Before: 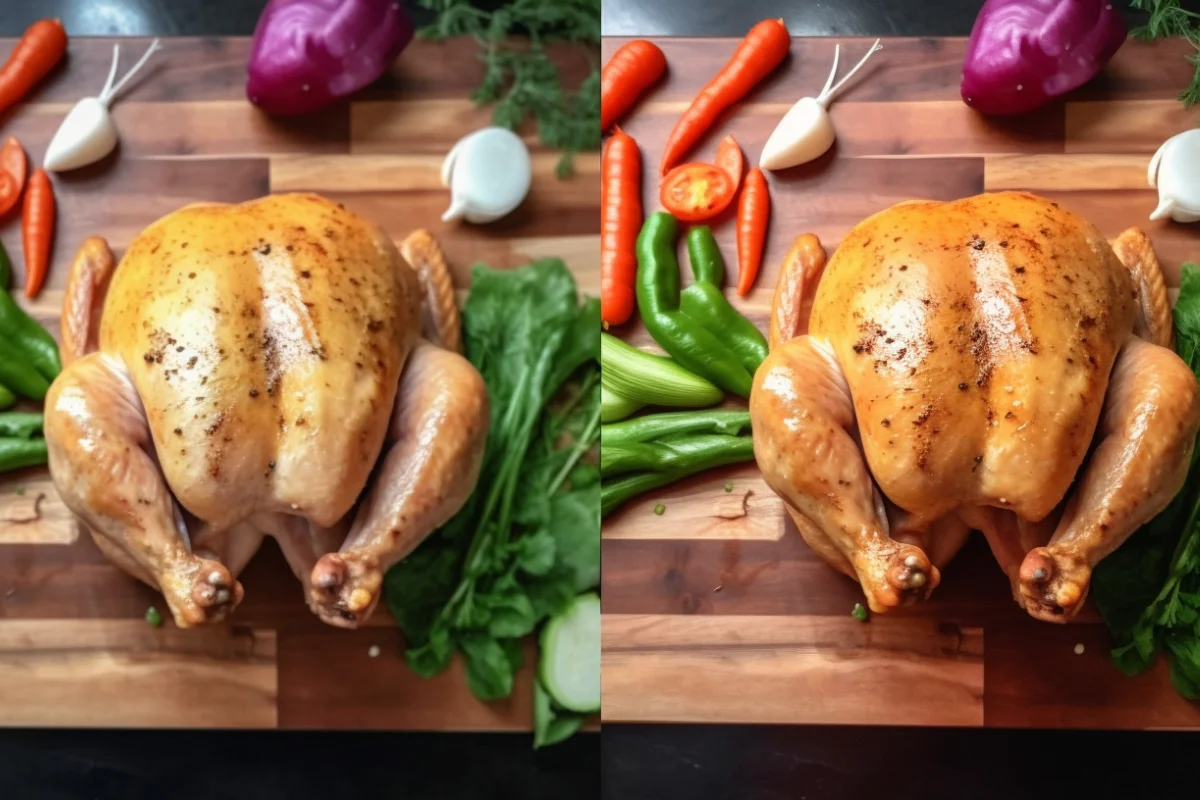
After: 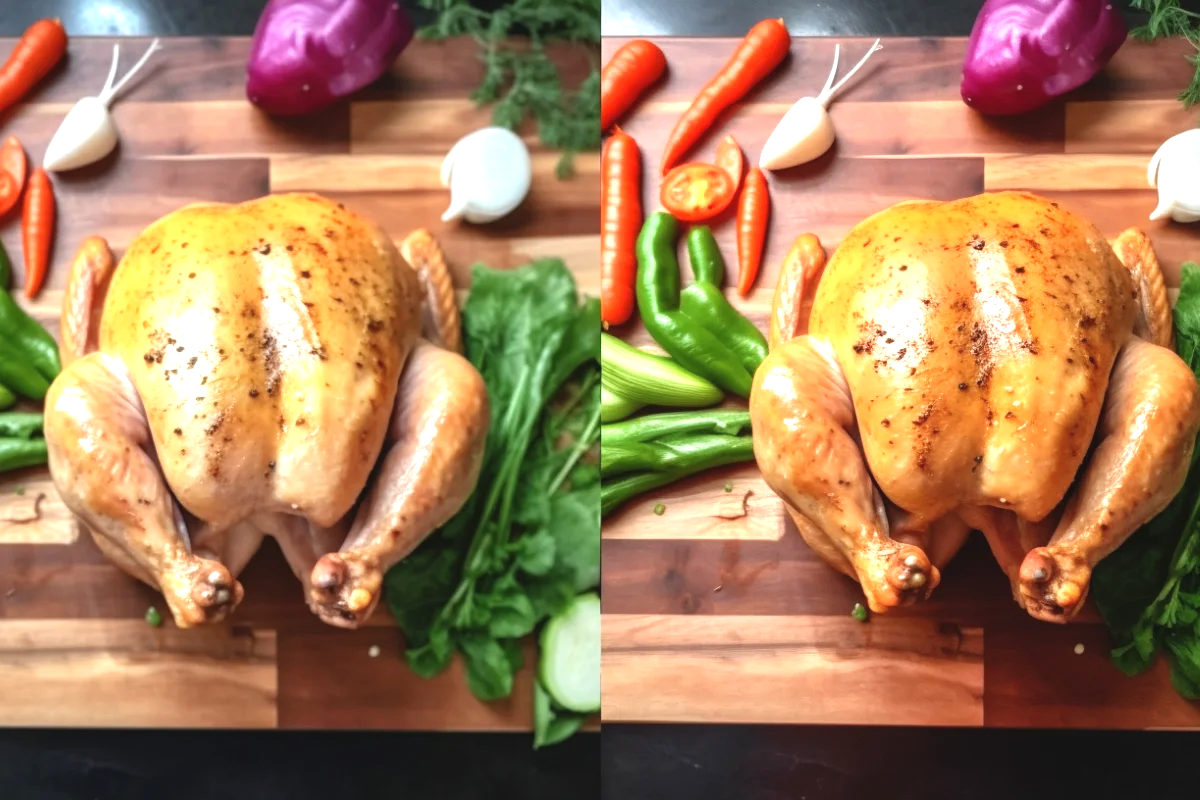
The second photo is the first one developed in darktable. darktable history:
exposure: black level correction -0.002, exposure 0.708 EV, compensate highlight preservation false
